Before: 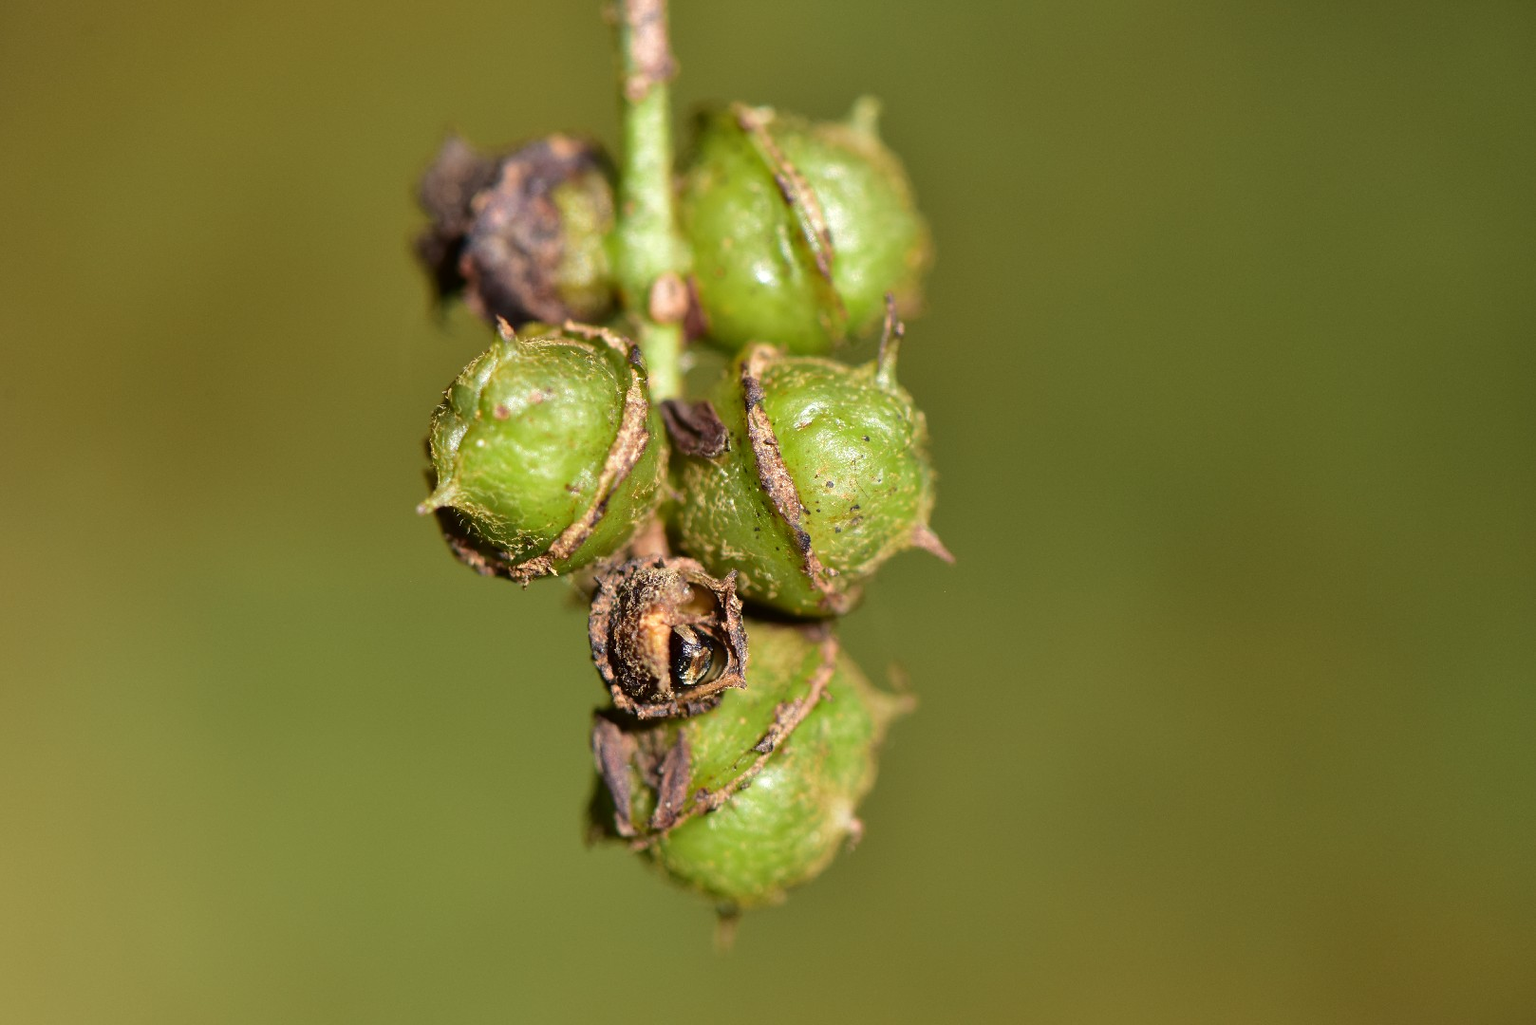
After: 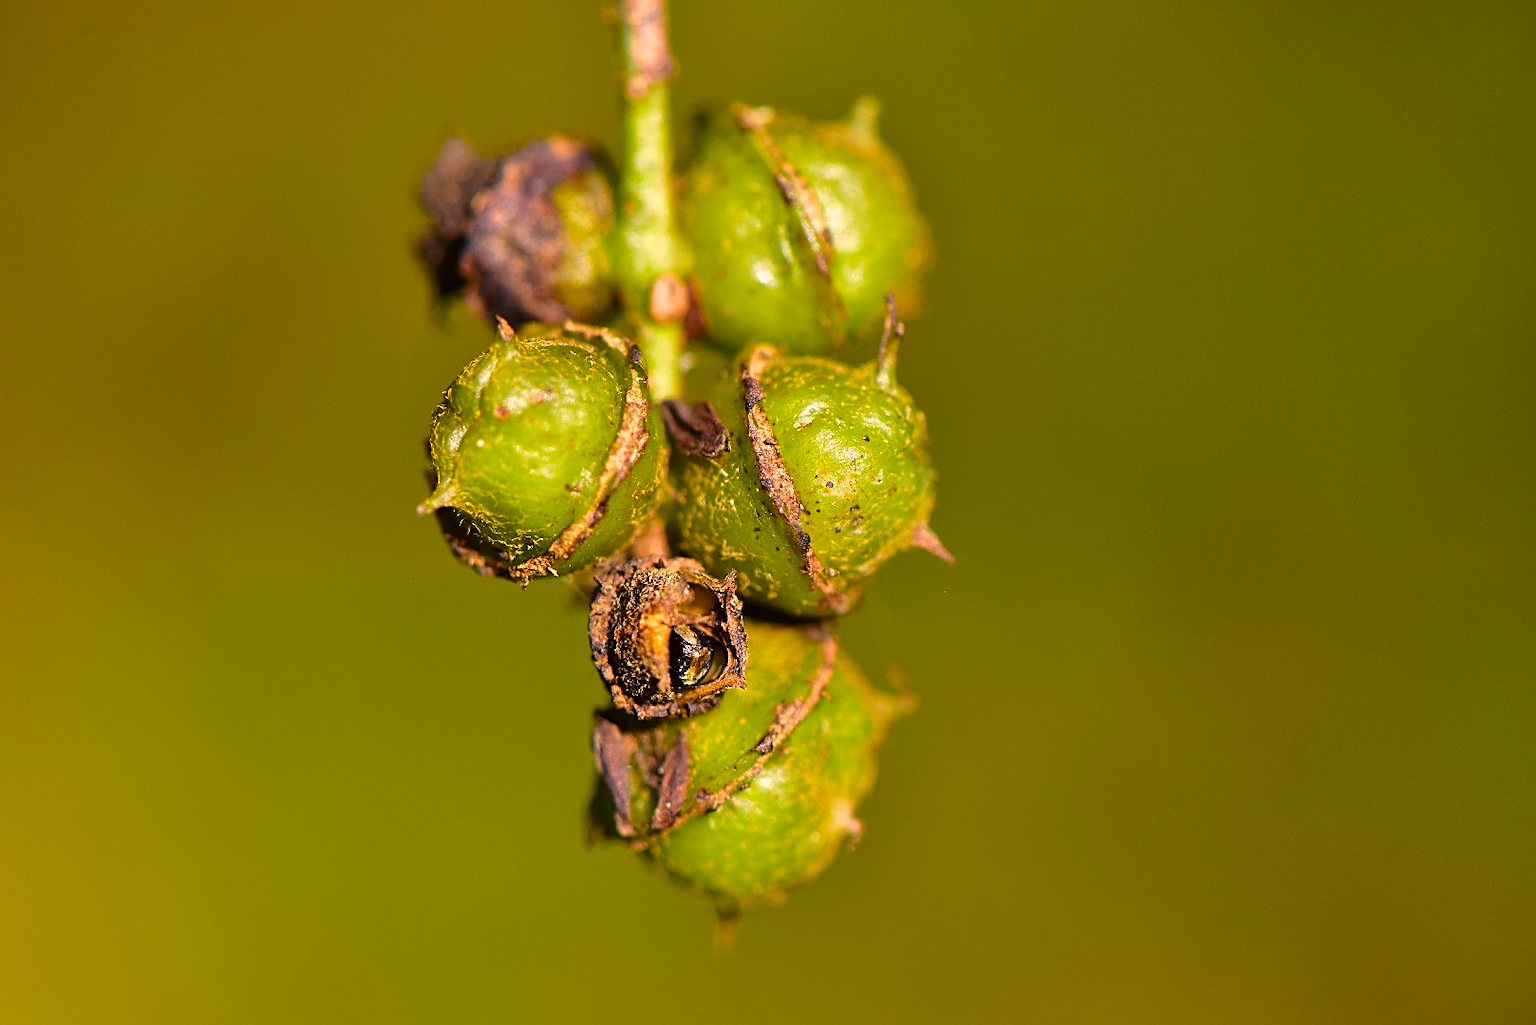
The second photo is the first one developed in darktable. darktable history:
sharpen: amount 0.478
color balance rgb: perceptual saturation grading › global saturation 30%, global vibrance 20%
color correction: highlights a* 11.96, highlights b* 11.58
